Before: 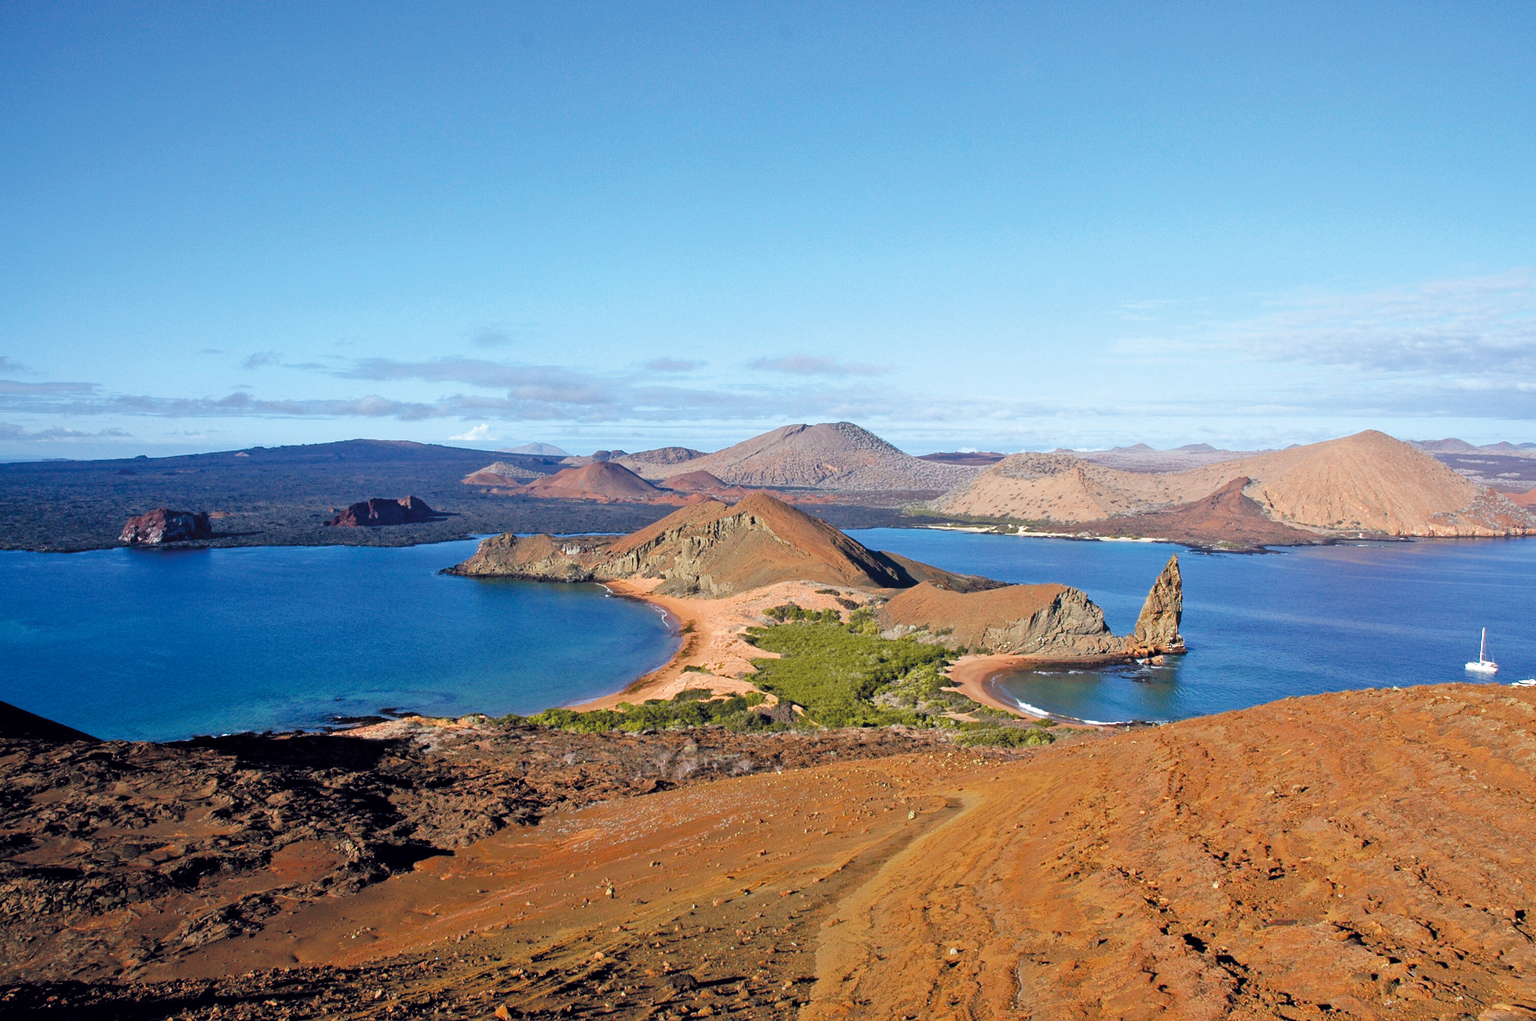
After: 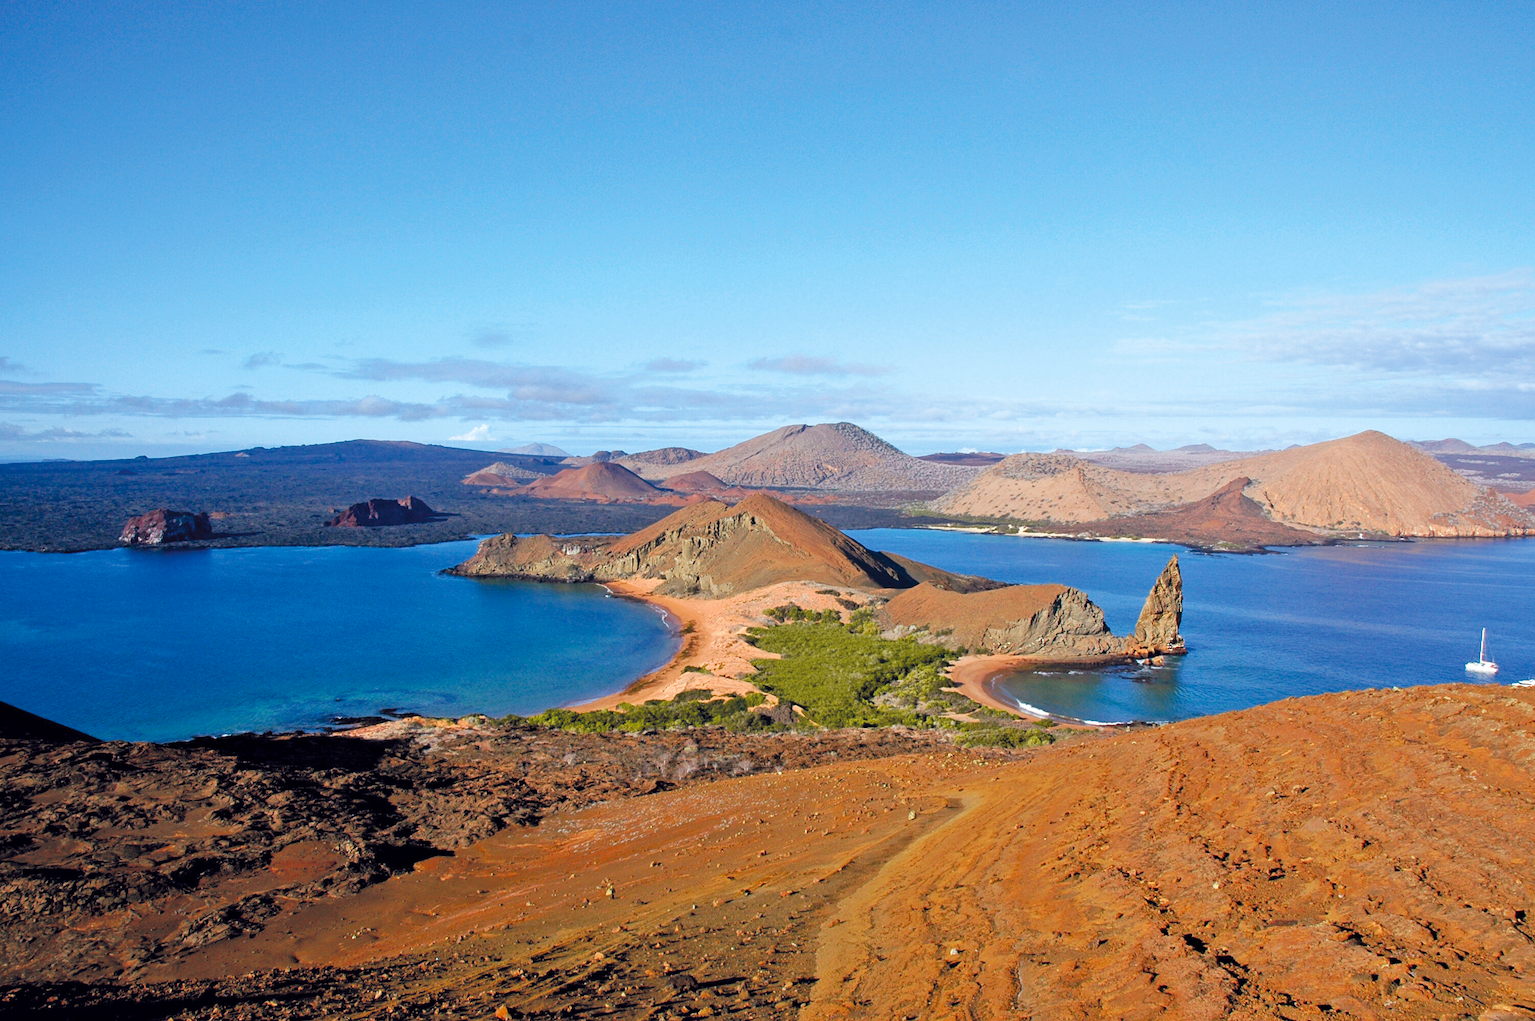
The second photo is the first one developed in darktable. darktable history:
color correction: highlights b* -0.018, saturation 1.12
